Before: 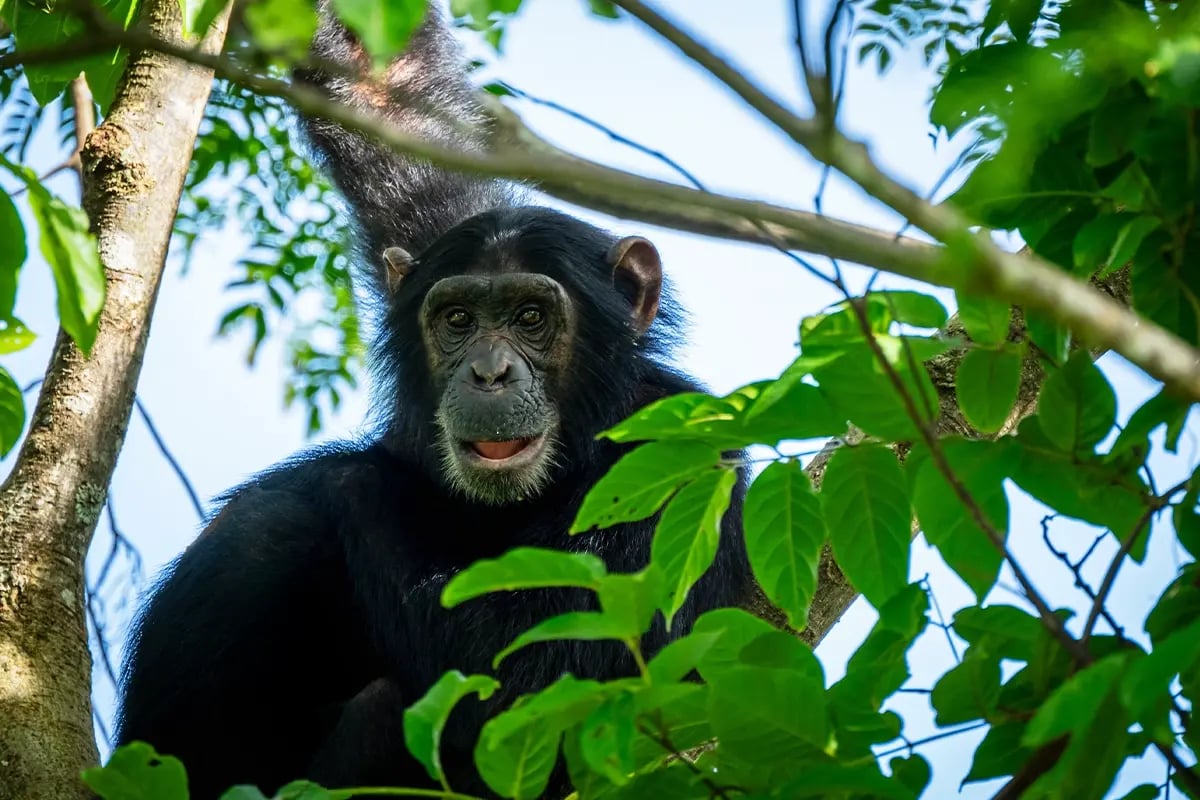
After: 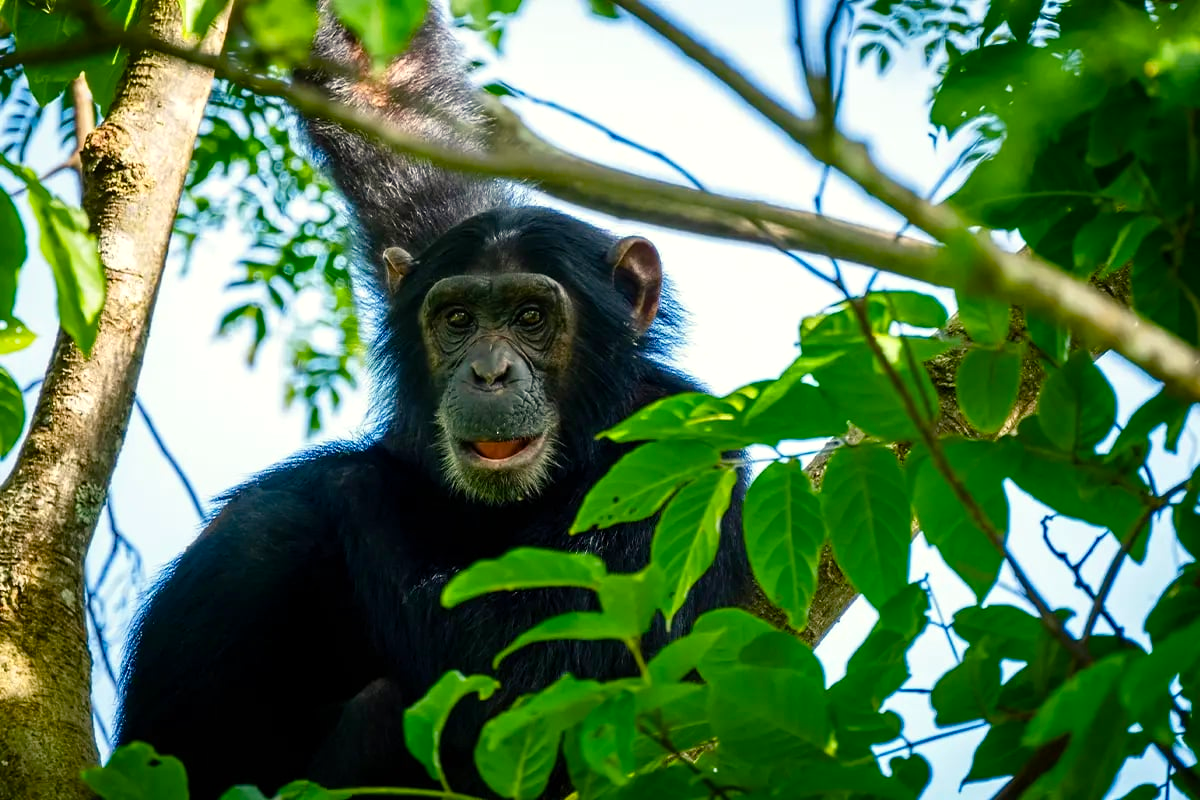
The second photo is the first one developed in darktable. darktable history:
color balance rgb: highlights gain › chroma 3.036%, highlights gain › hue 77.82°, perceptual saturation grading › global saturation 20%, perceptual saturation grading › highlights -25.016%, perceptual saturation grading › shadows 25.534%, global vibrance 26.63%, contrast 6.423%
